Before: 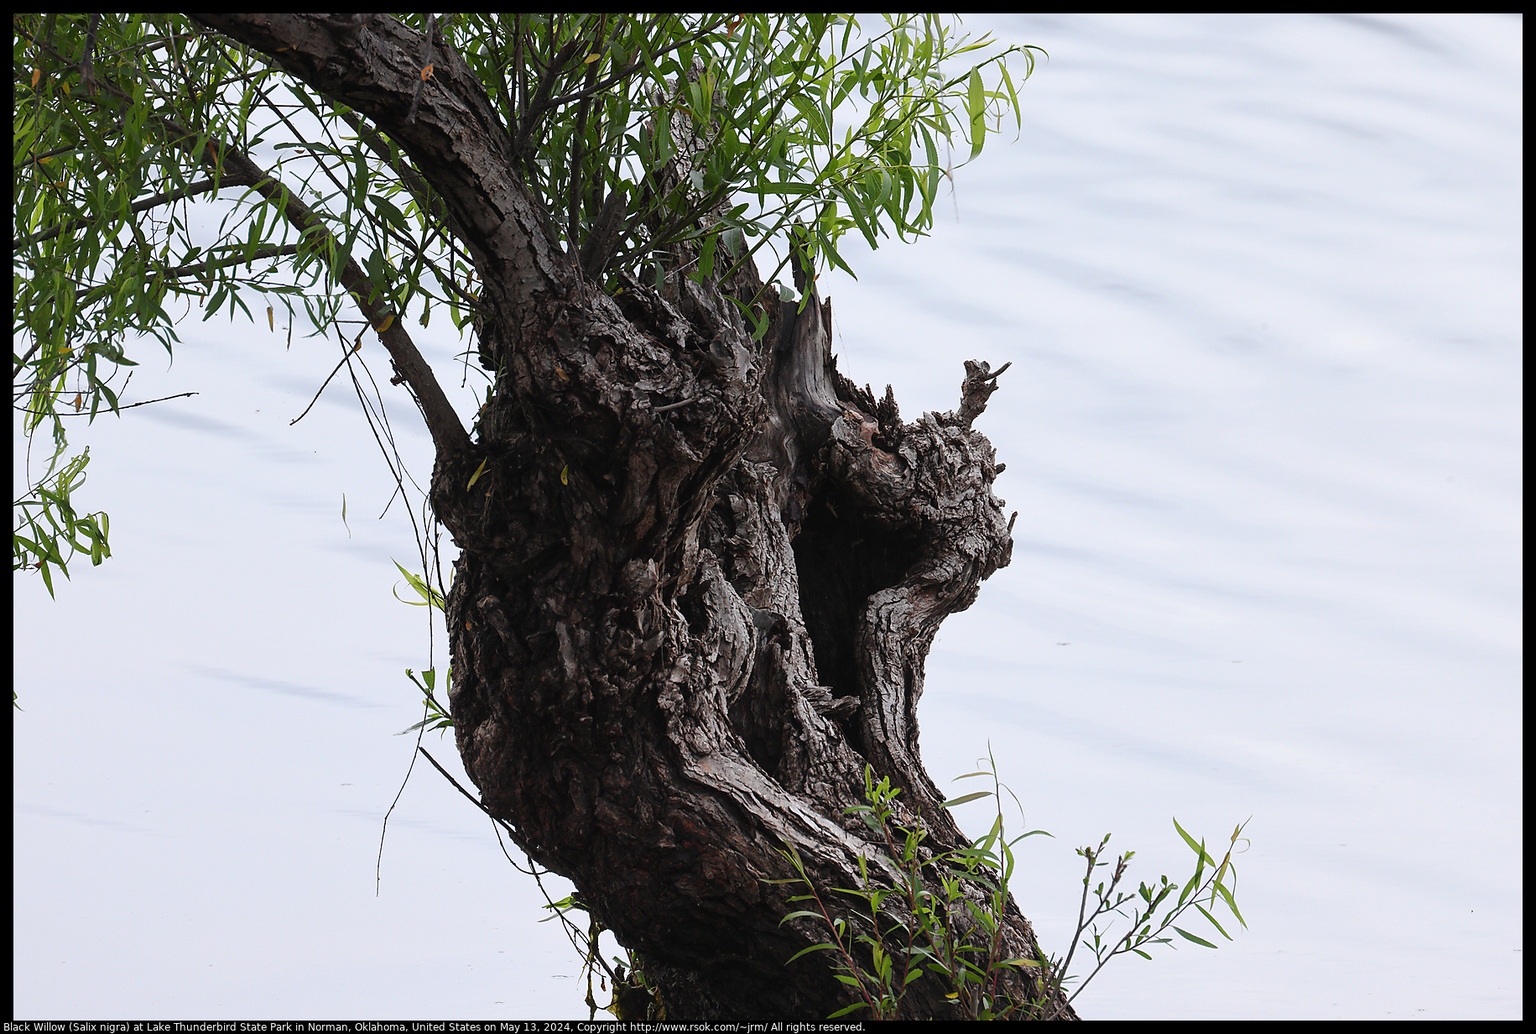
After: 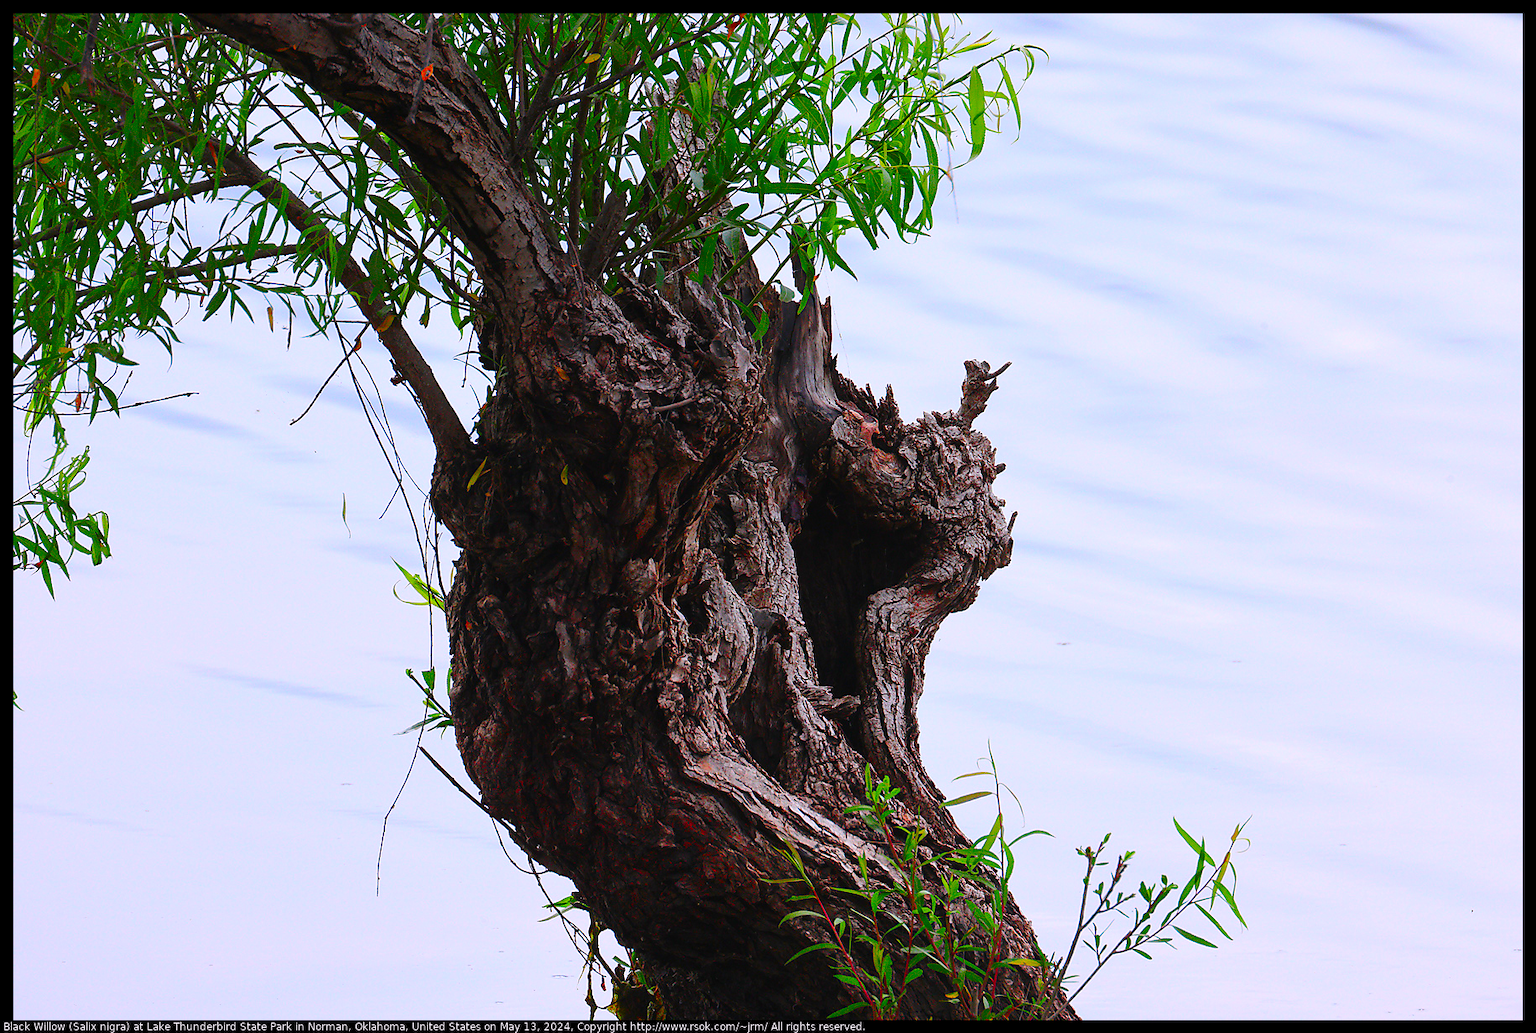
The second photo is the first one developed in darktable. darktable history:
color correction: highlights a* 1.64, highlights b* -1.66, saturation 2.48
